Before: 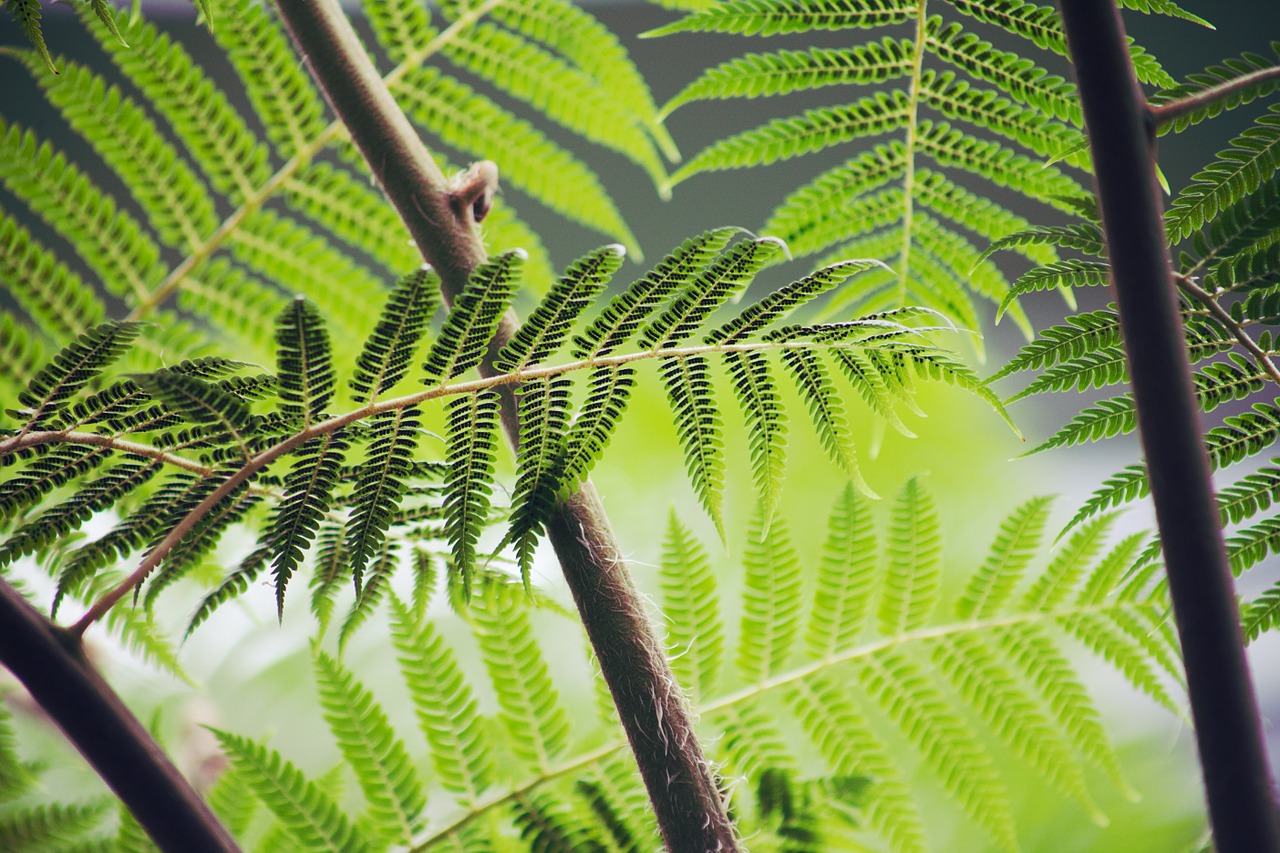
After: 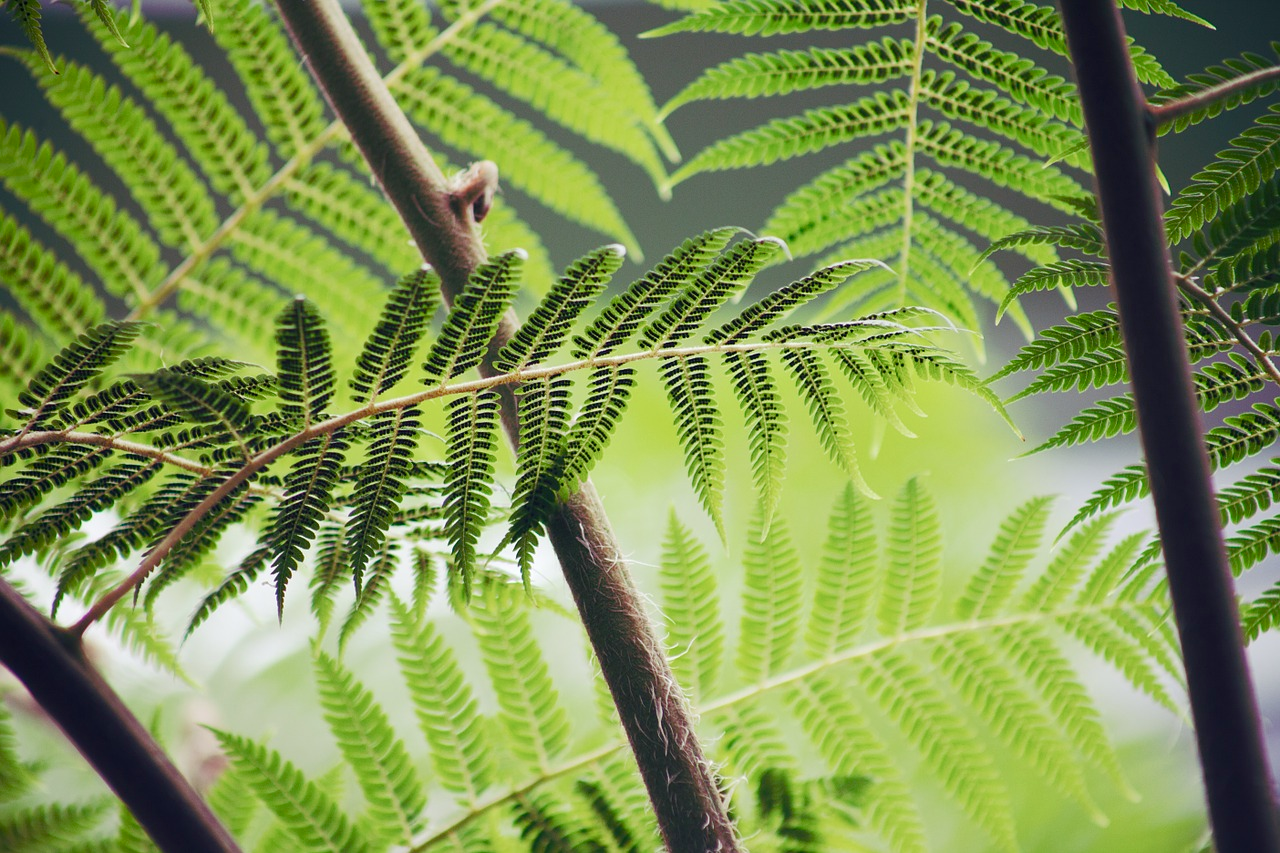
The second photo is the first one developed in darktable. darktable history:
color balance rgb: perceptual saturation grading › global saturation 0.383%, perceptual saturation grading › highlights -15.54%, perceptual saturation grading › shadows 25.461%
